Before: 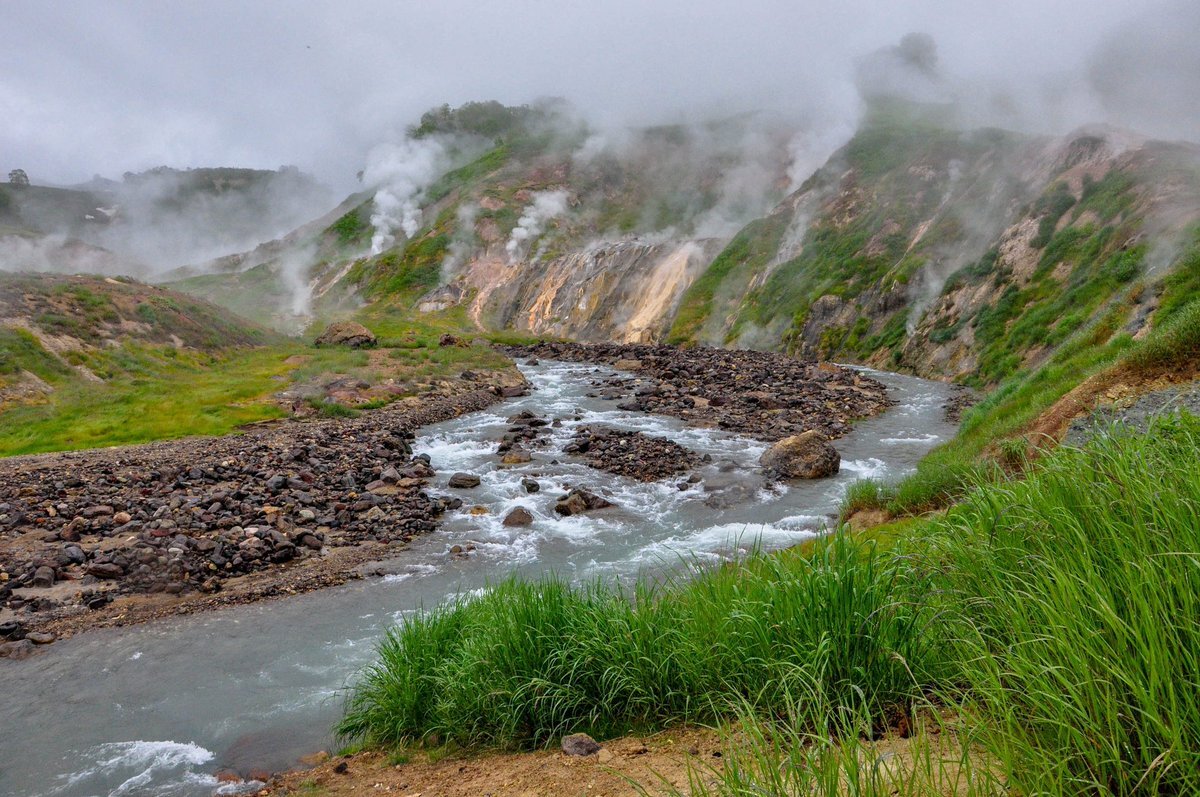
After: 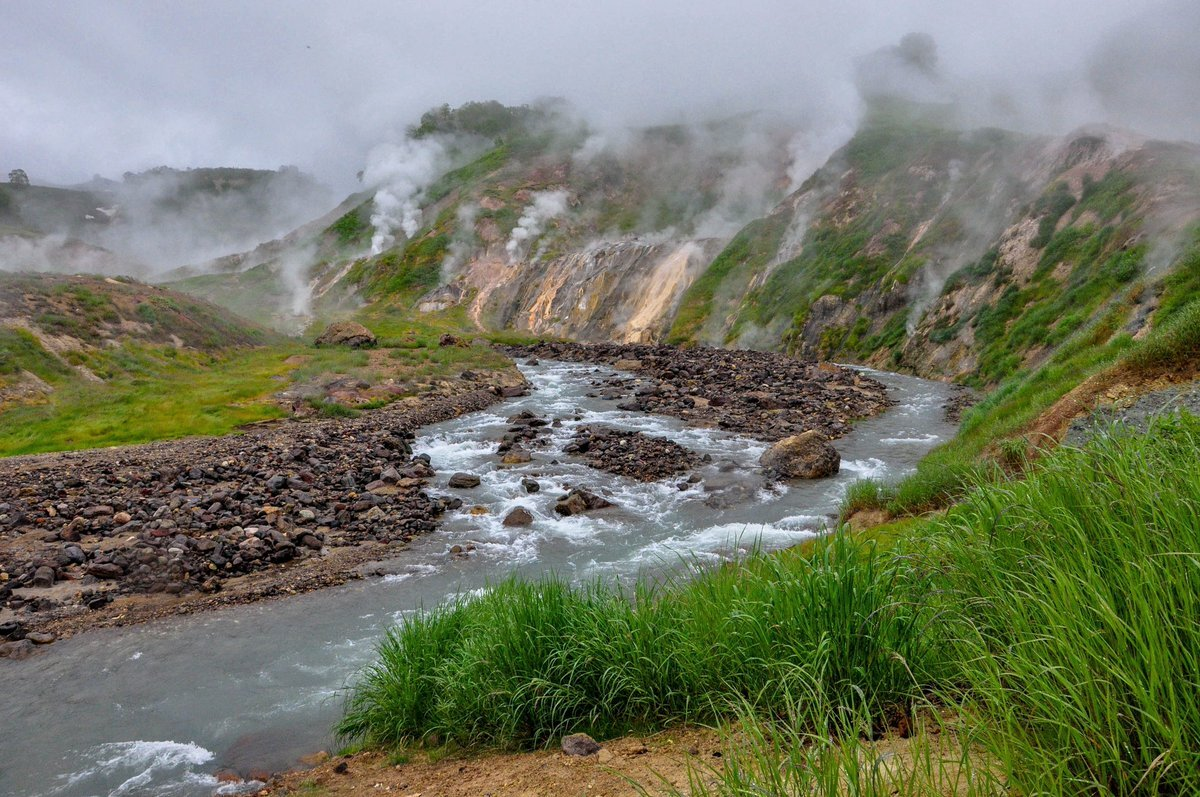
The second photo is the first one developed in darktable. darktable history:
levels: levels [0, 0.51, 1]
